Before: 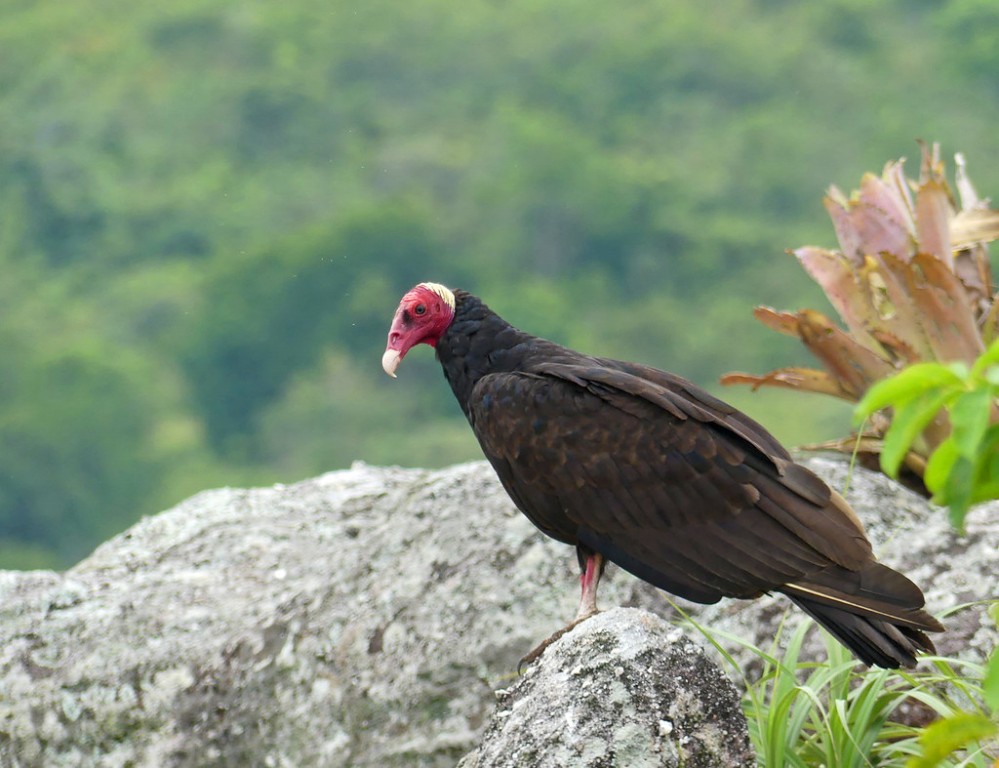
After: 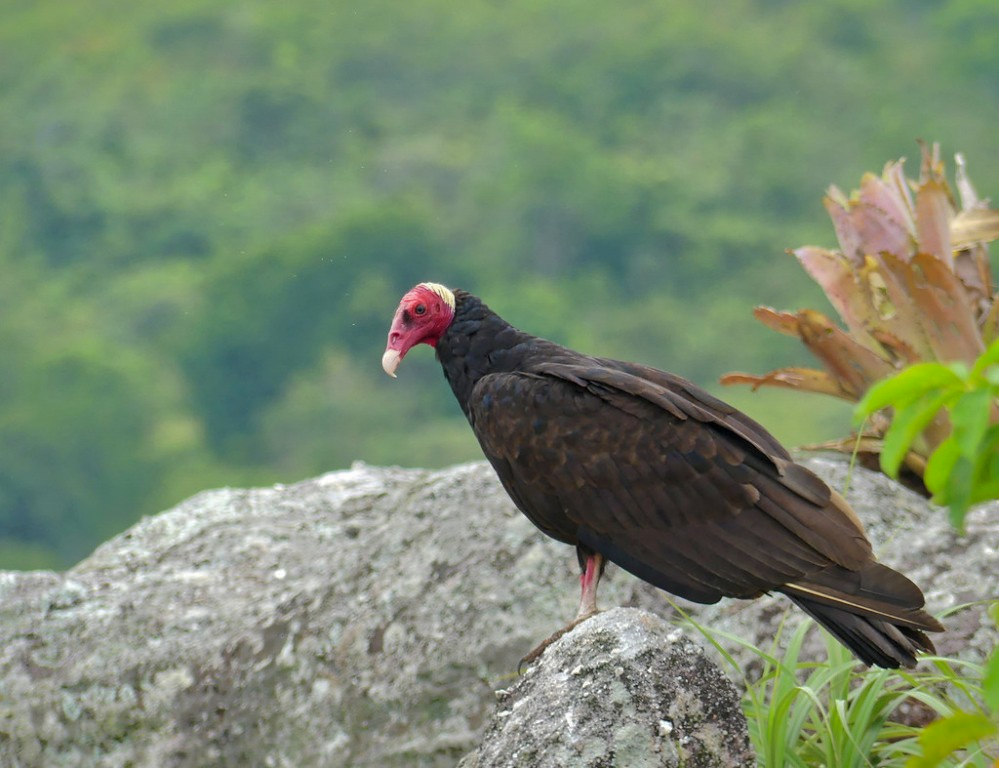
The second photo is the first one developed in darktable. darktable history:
shadows and highlights: shadows 24.87, highlights -70.87
